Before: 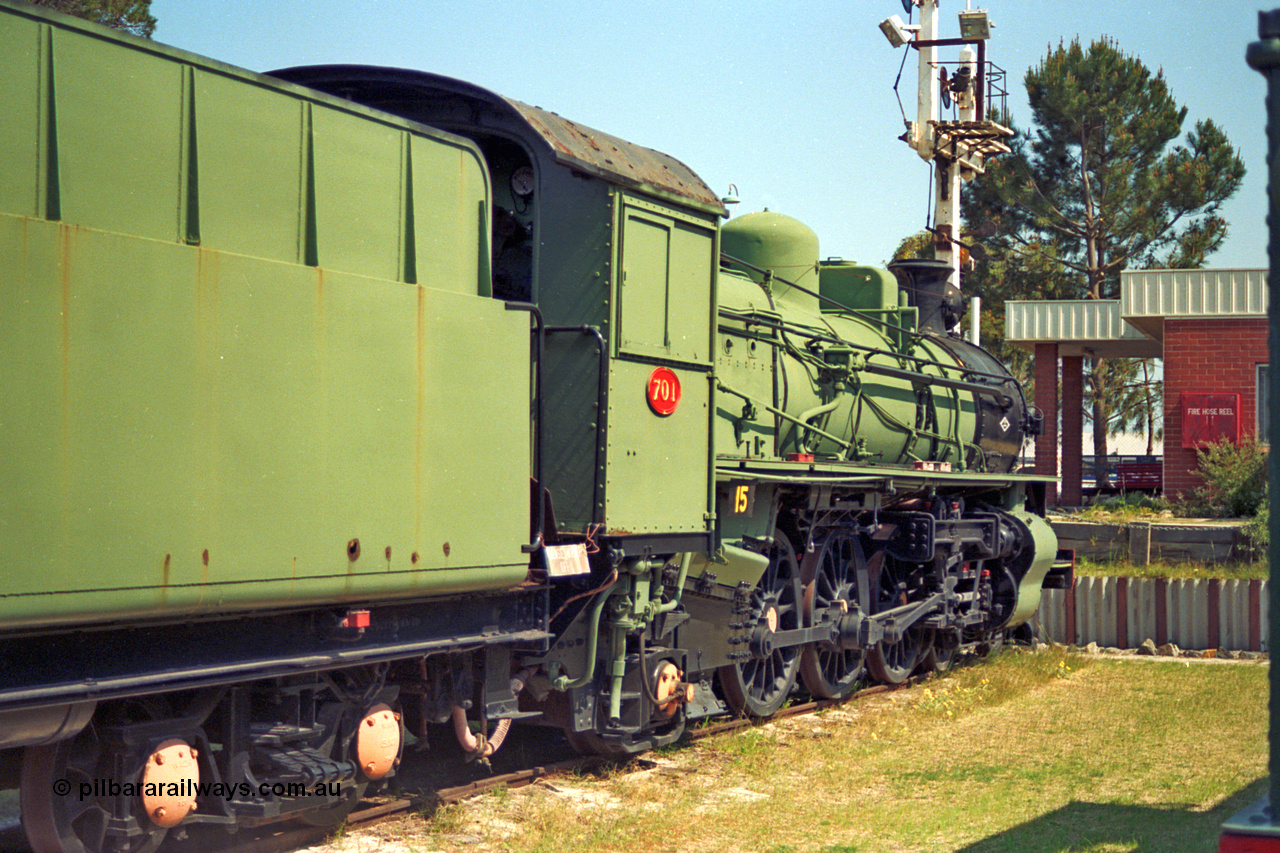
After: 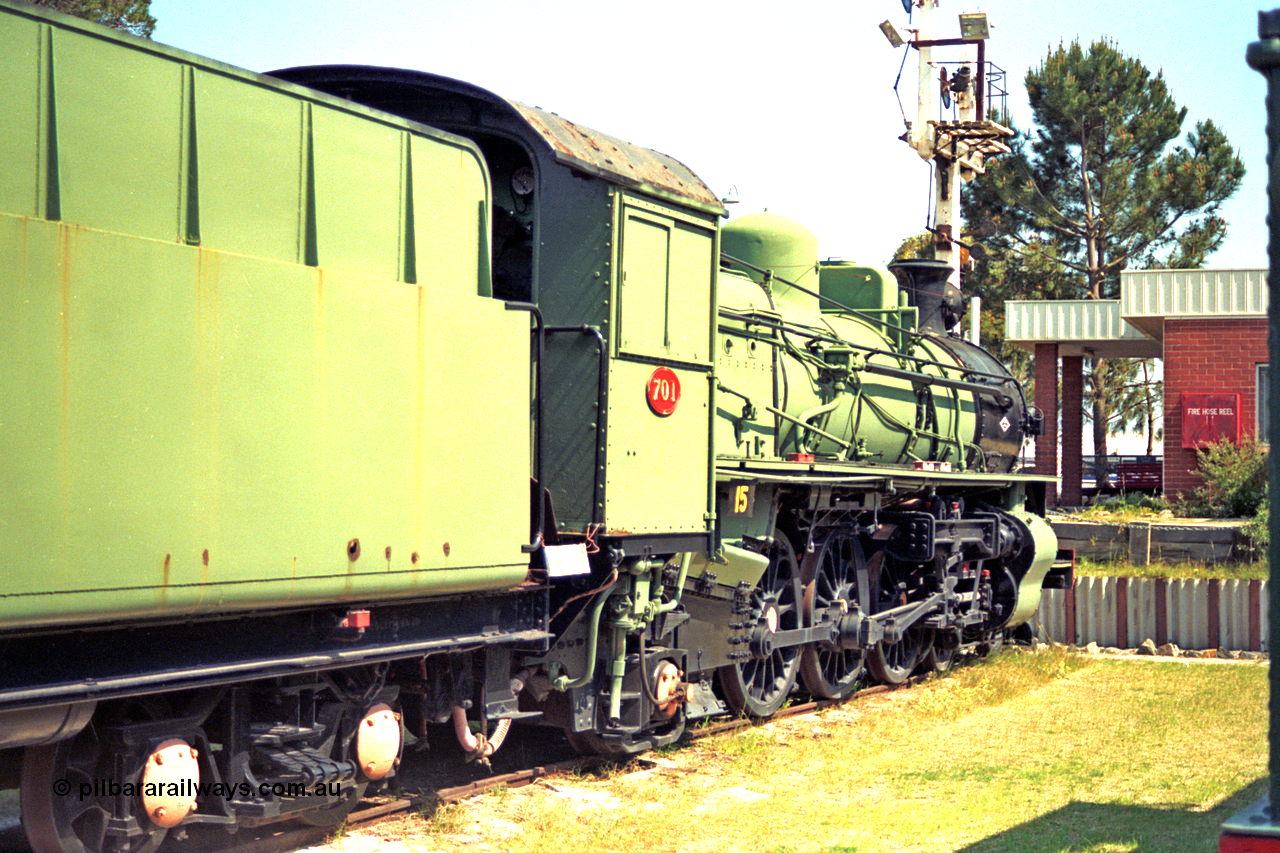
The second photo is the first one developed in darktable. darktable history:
tone equalizer: -8 EV -1.09 EV, -7 EV -0.976 EV, -6 EV -0.872 EV, -5 EV -0.612 EV, -3 EV 0.596 EV, -2 EV 0.849 EV, -1 EV 0.996 EV, +0 EV 1.08 EV
